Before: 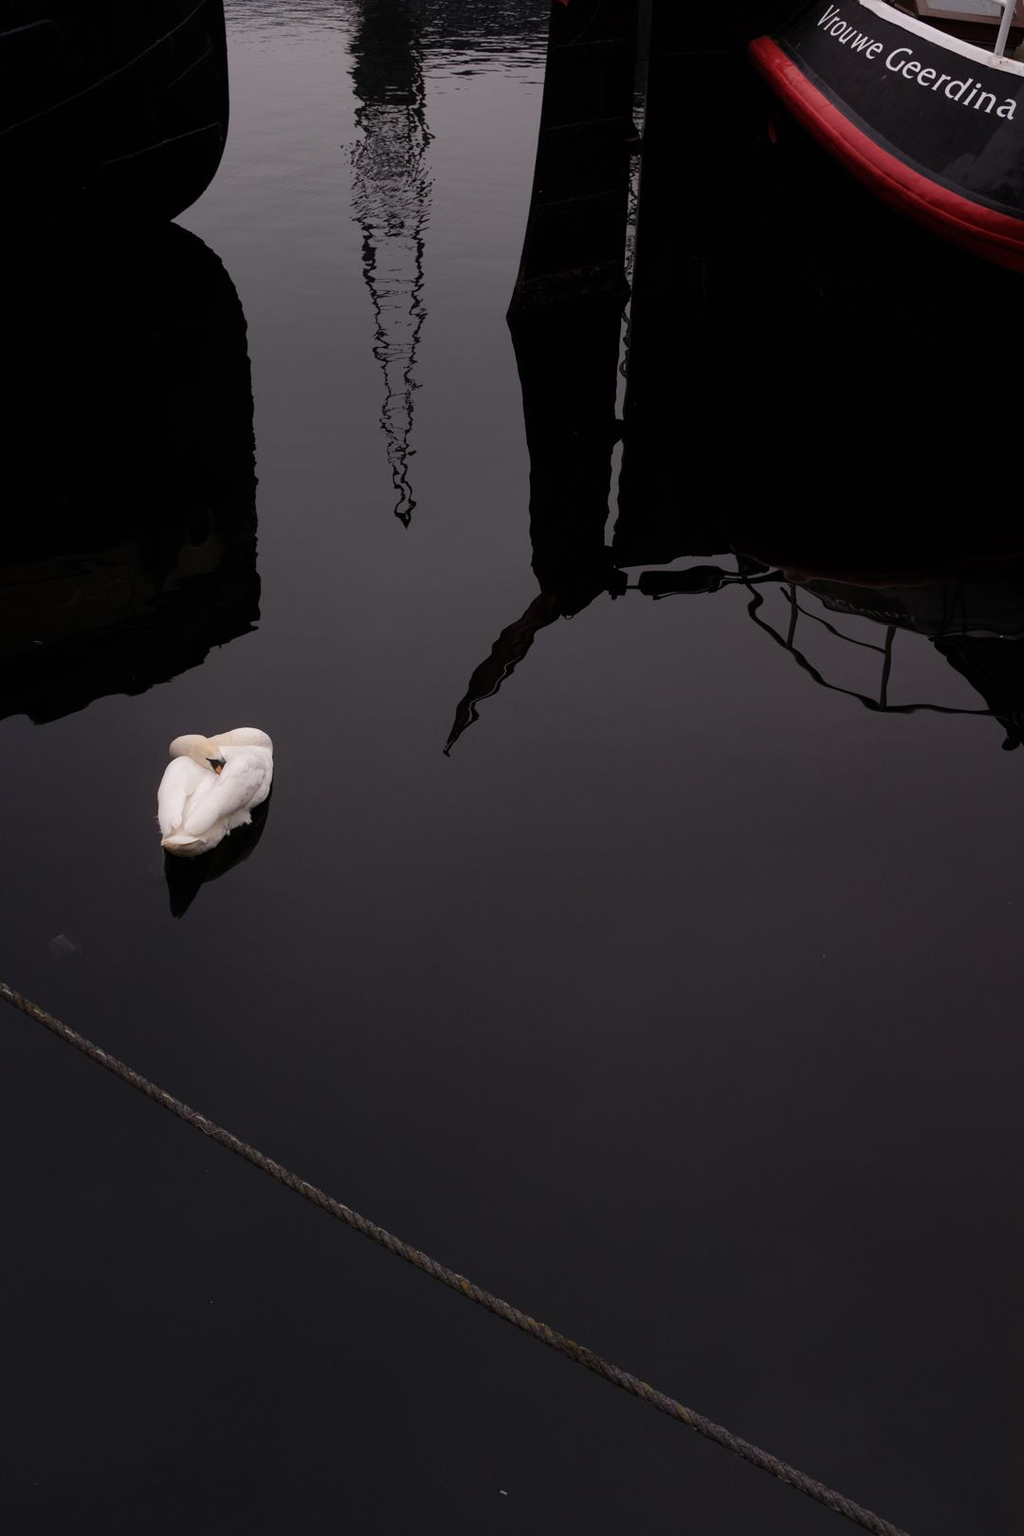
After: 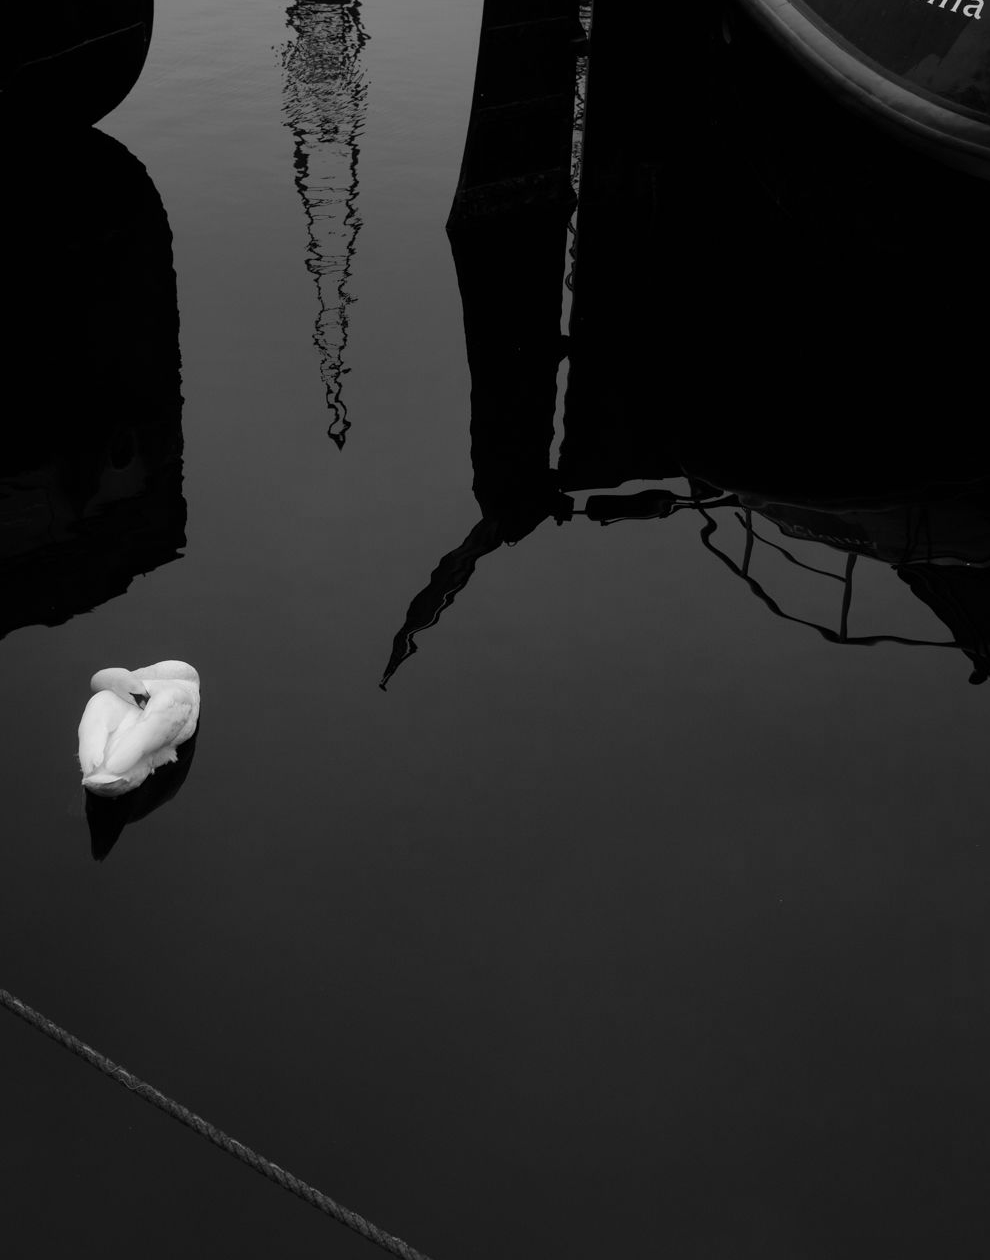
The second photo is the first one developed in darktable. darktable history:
crop: left 8.155%, top 6.611%, bottom 15.385%
monochrome: on, module defaults
